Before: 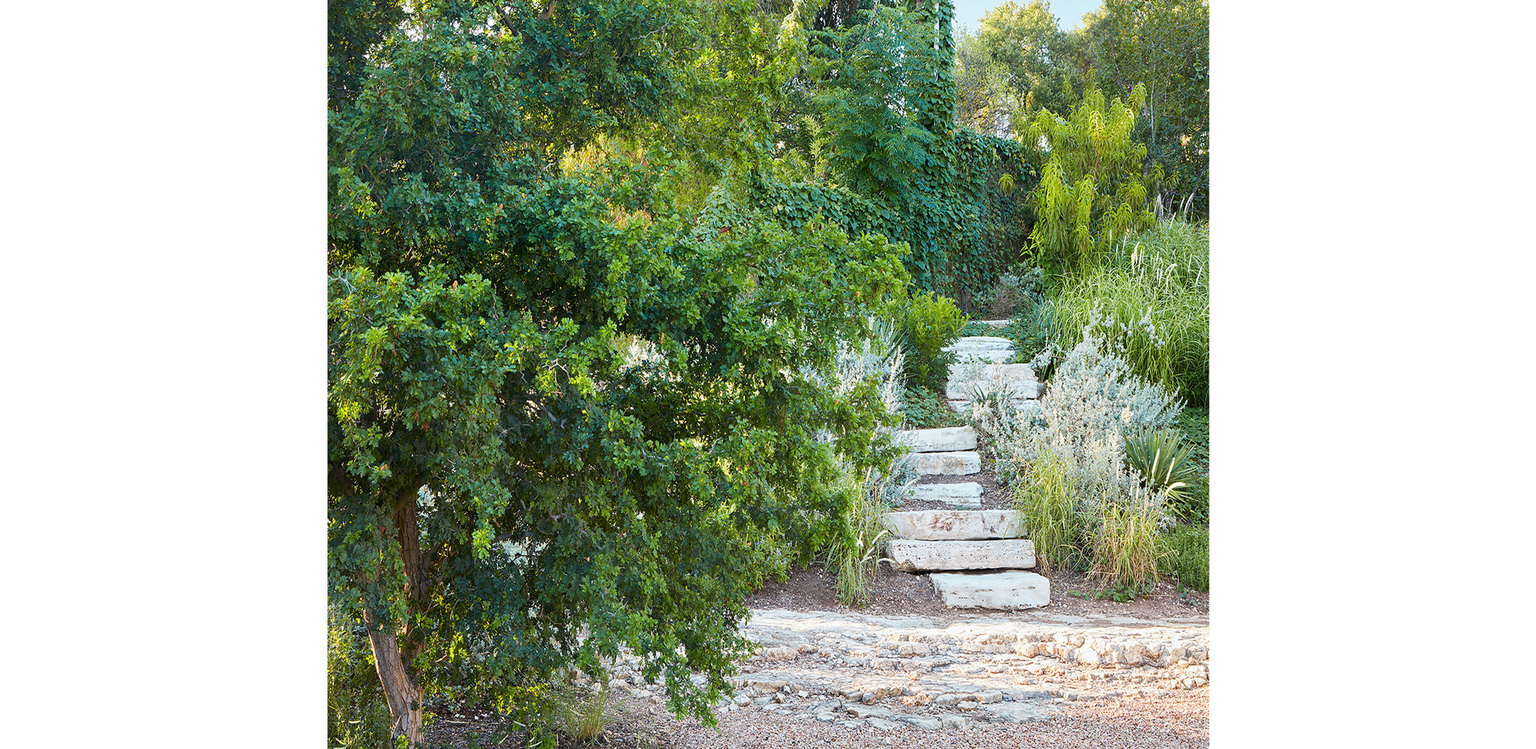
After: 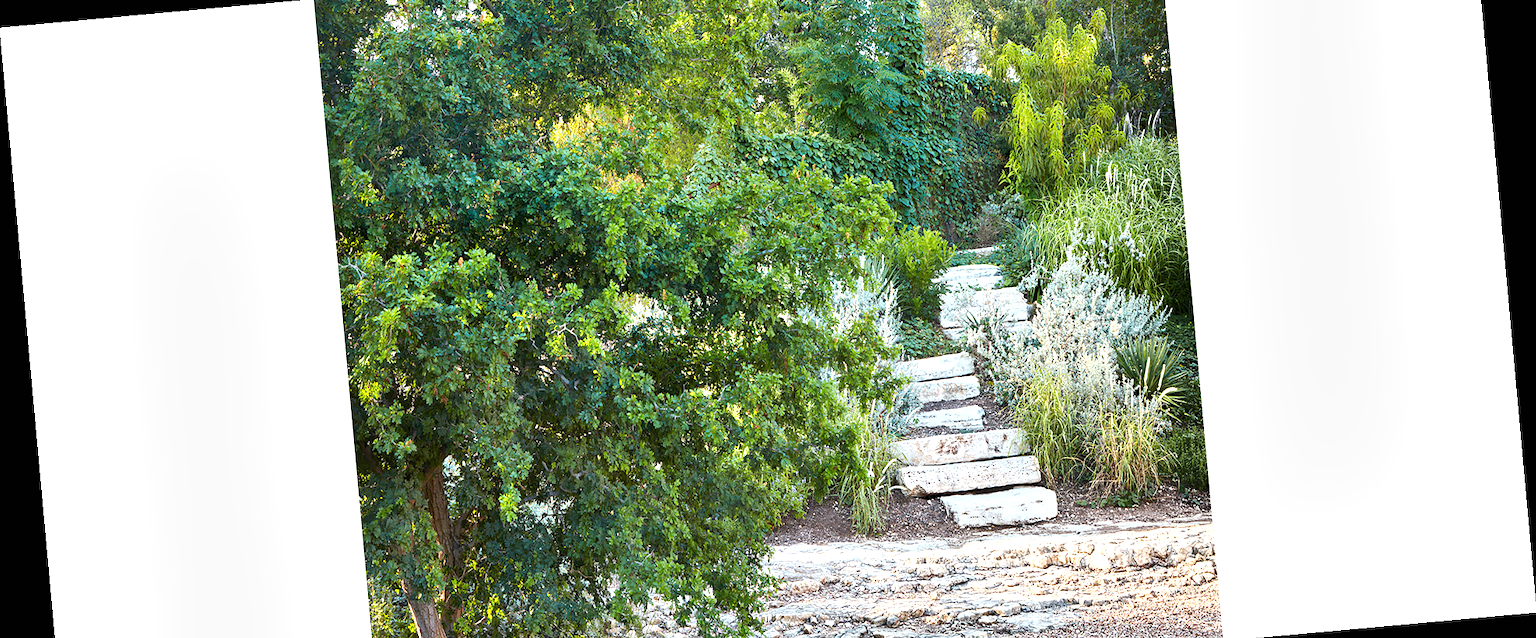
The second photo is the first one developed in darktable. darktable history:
crop and rotate: top 12.5%, bottom 12.5%
rotate and perspective: rotation -5.2°, automatic cropping off
shadows and highlights: highlights color adjustment 0%, soften with gaussian
contrast equalizer: octaves 7, y [[0.6 ×6], [0.55 ×6], [0 ×6], [0 ×6], [0 ×6]], mix 0.15
exposure: black level correction 0, exposure 0.5 EV, compensate exposure bias true, compensate highlight preservation false
